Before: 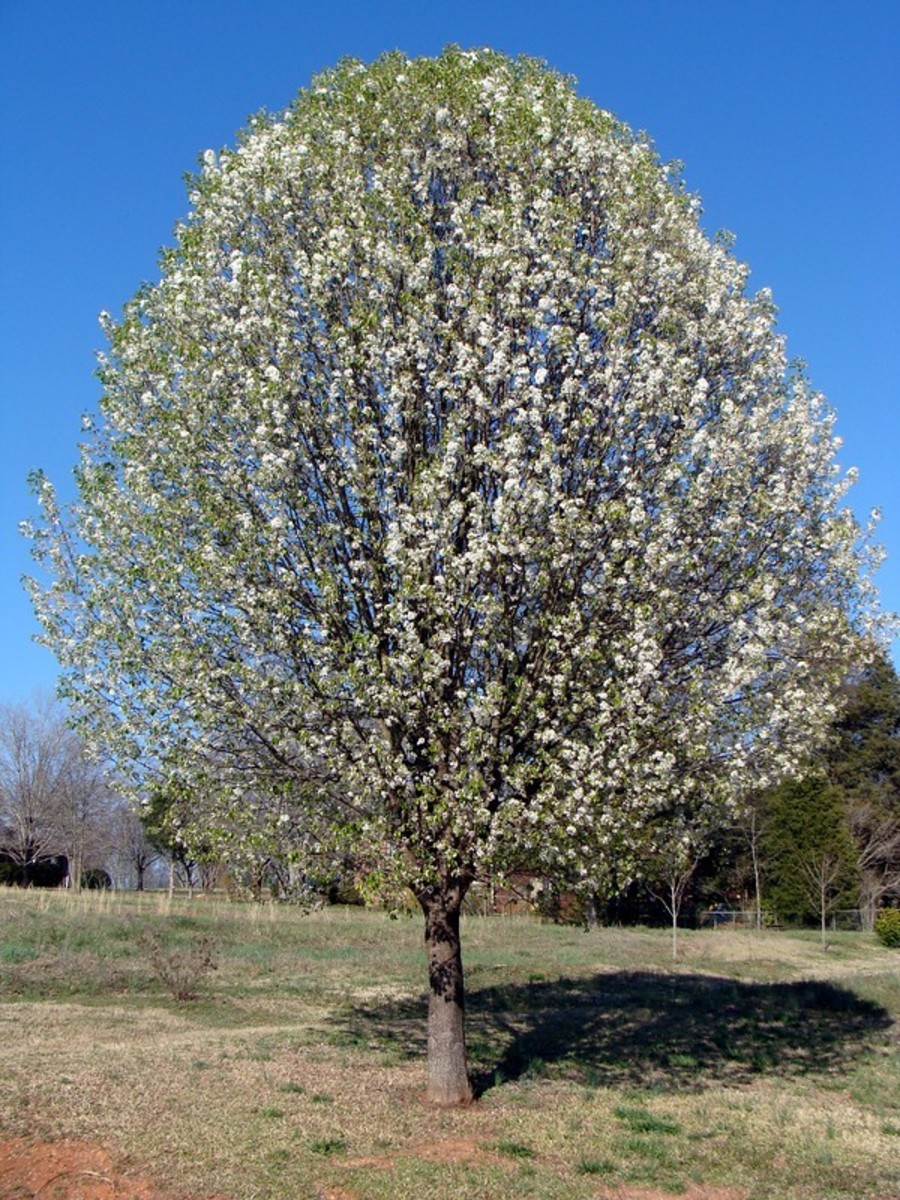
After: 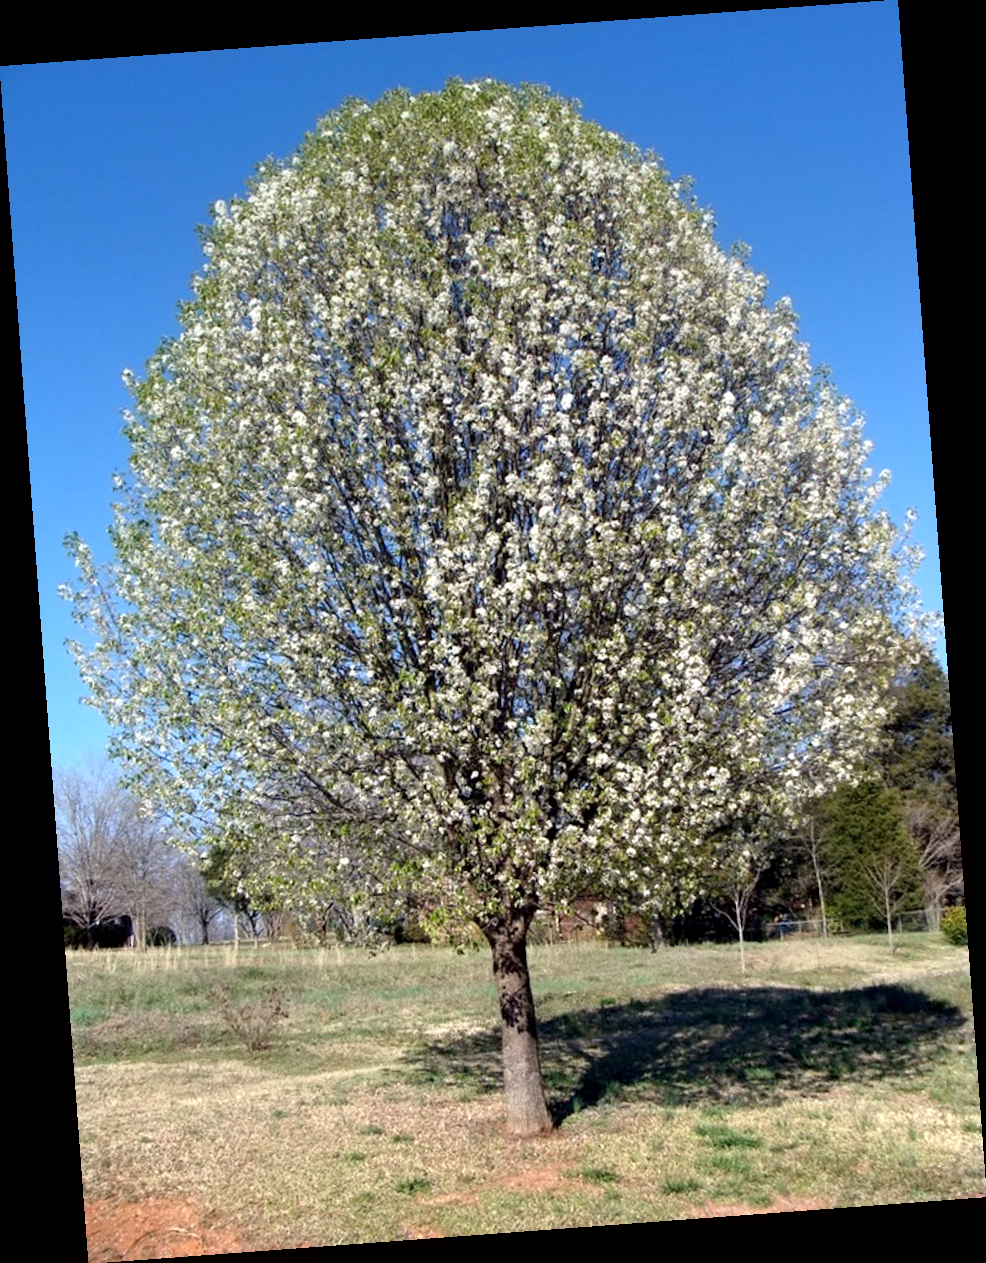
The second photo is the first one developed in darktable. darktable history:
graduated density: on, module defaults
rotate and perspective: rotation -4.25°, automatic cropping off
exposure: black level correction 0.001, exposure 0.675 EV, compensate highlight preservation false
contrast equalizer: y [[0.5 ×6], [0.5 ×6], [0.5 ×6], [0 ×6], [0, 0, 0, 0.581, 0.011, 0]]
